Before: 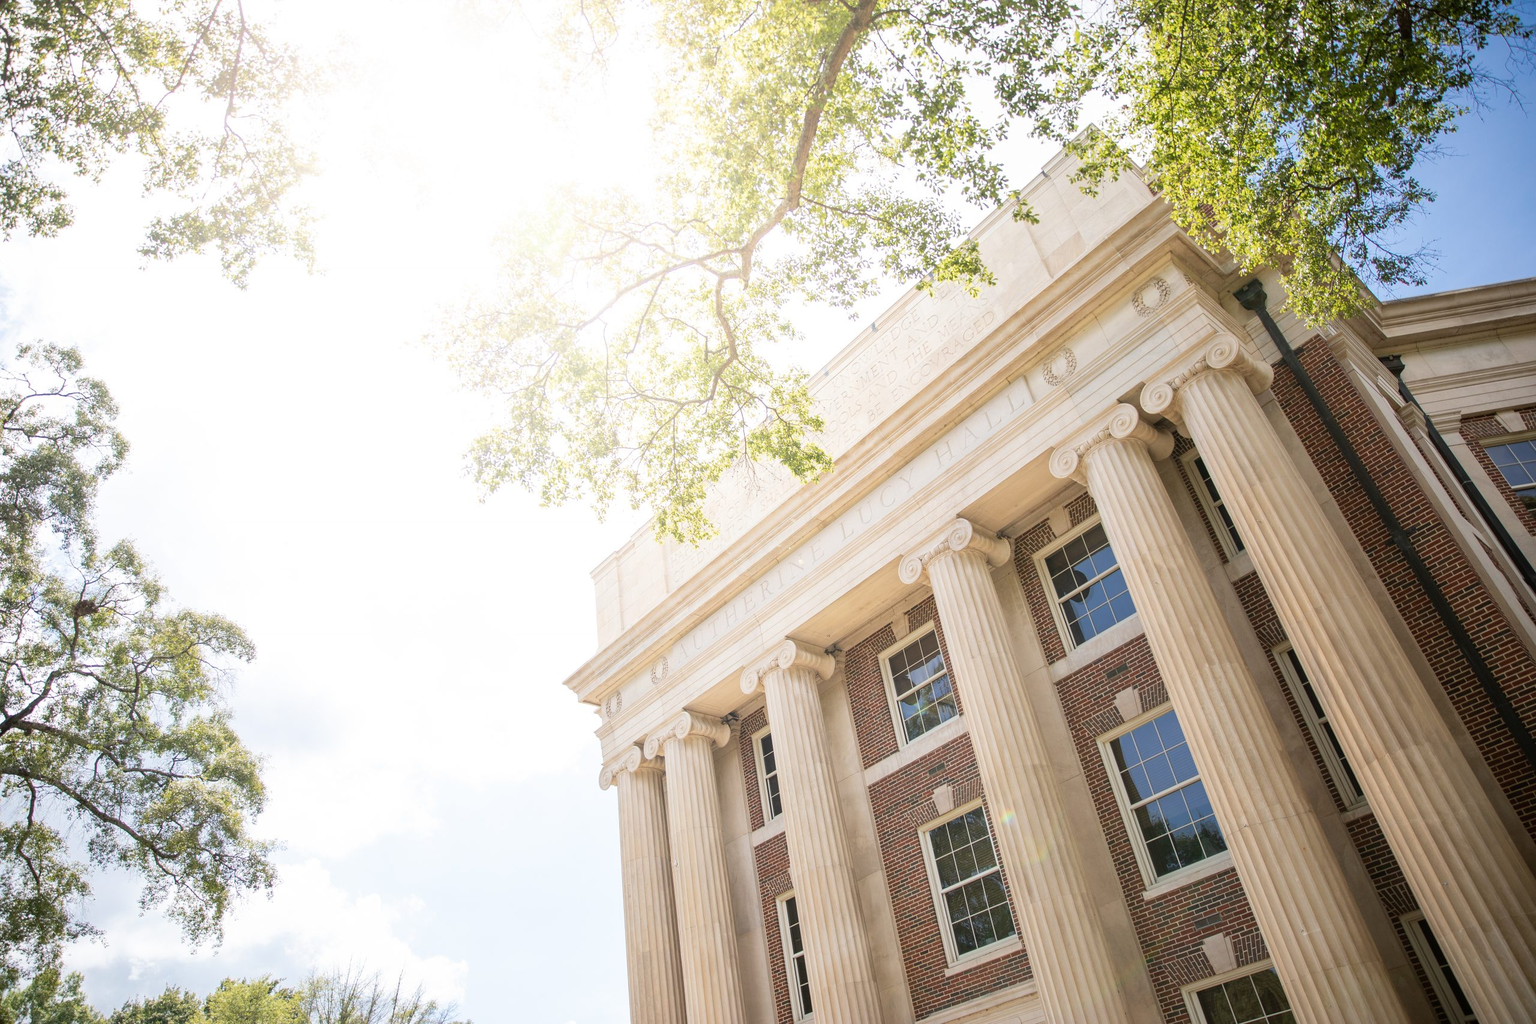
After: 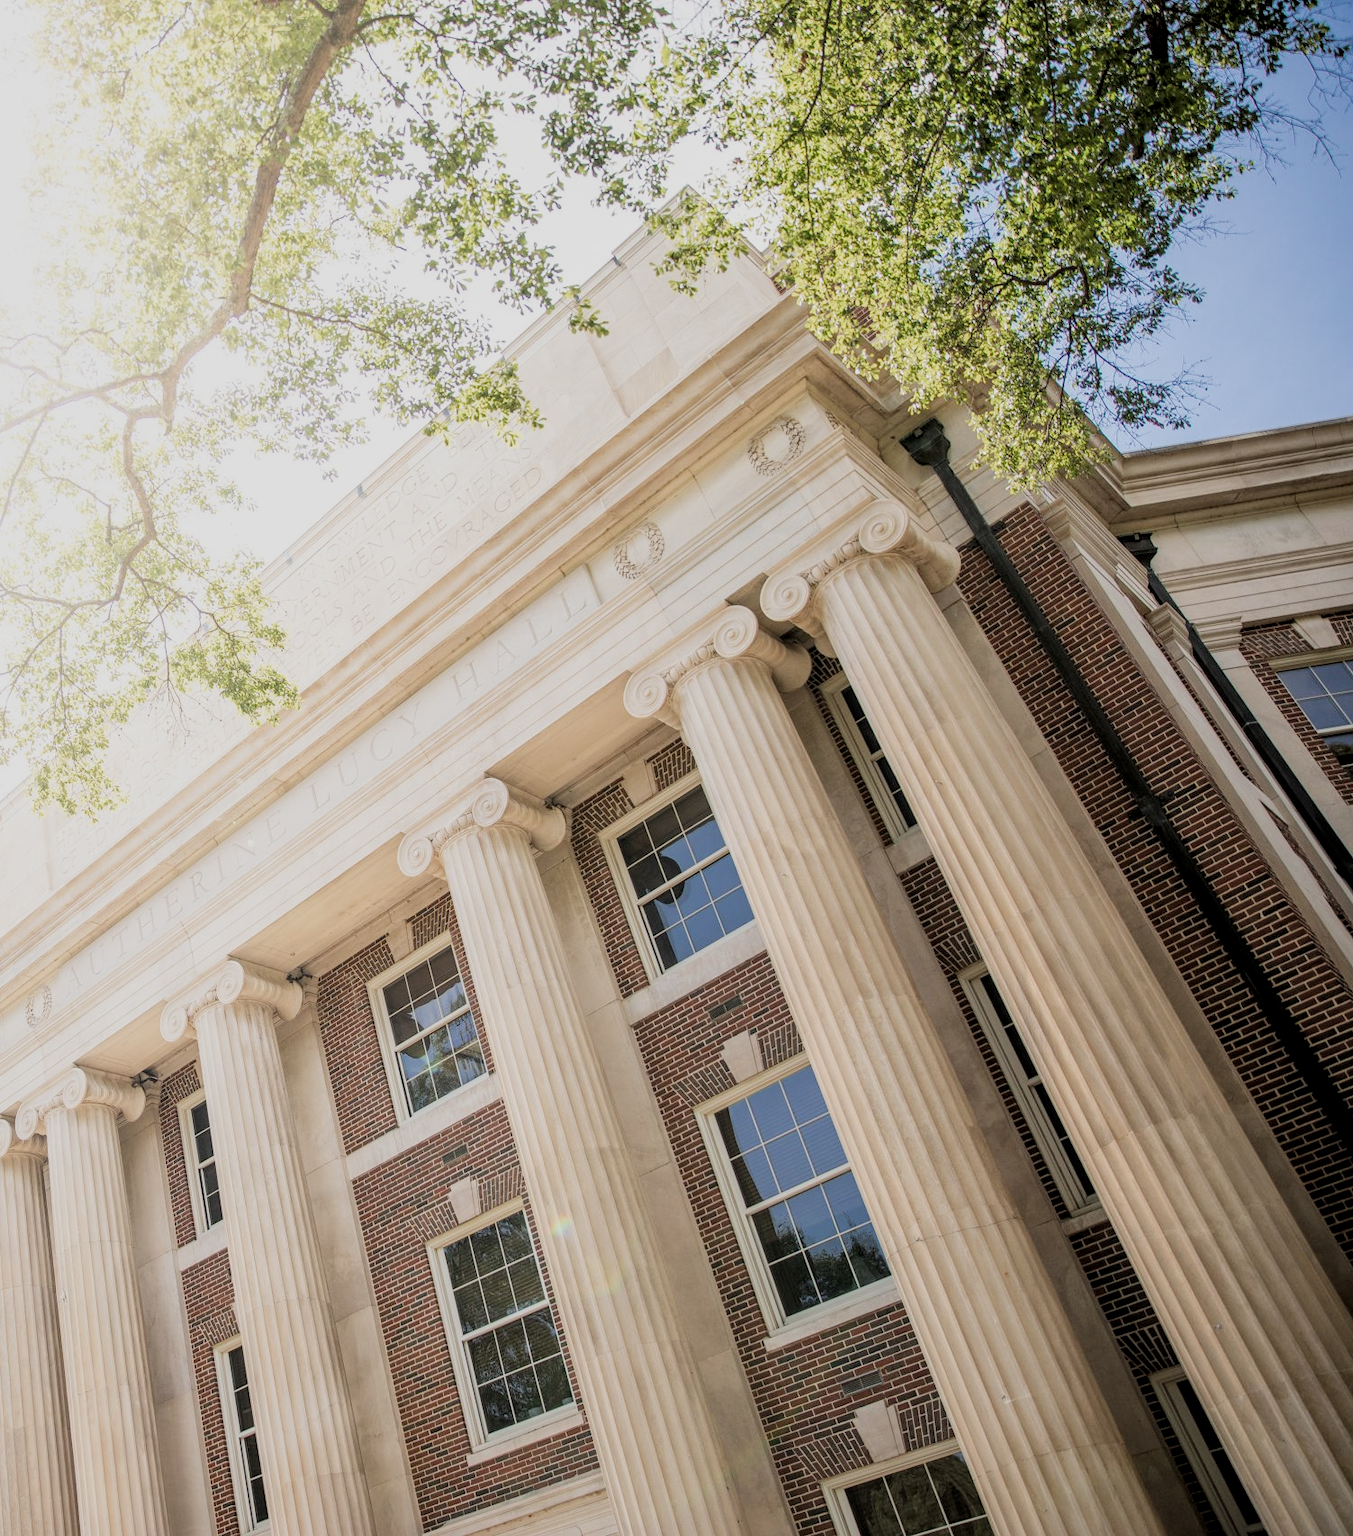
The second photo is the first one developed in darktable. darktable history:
exposure: exposure 0.201 EV, compensate exposure bias true, compensate highlight preservation false
local contrast: on, module defaults
contrast brightness saturation: saturation -0.083
crop: left 41.257%
filmic rgb: black relative exposure -7.65 EV, white relative exposure 4.56 EV, hardness 3.61, color science v4 (2020)
